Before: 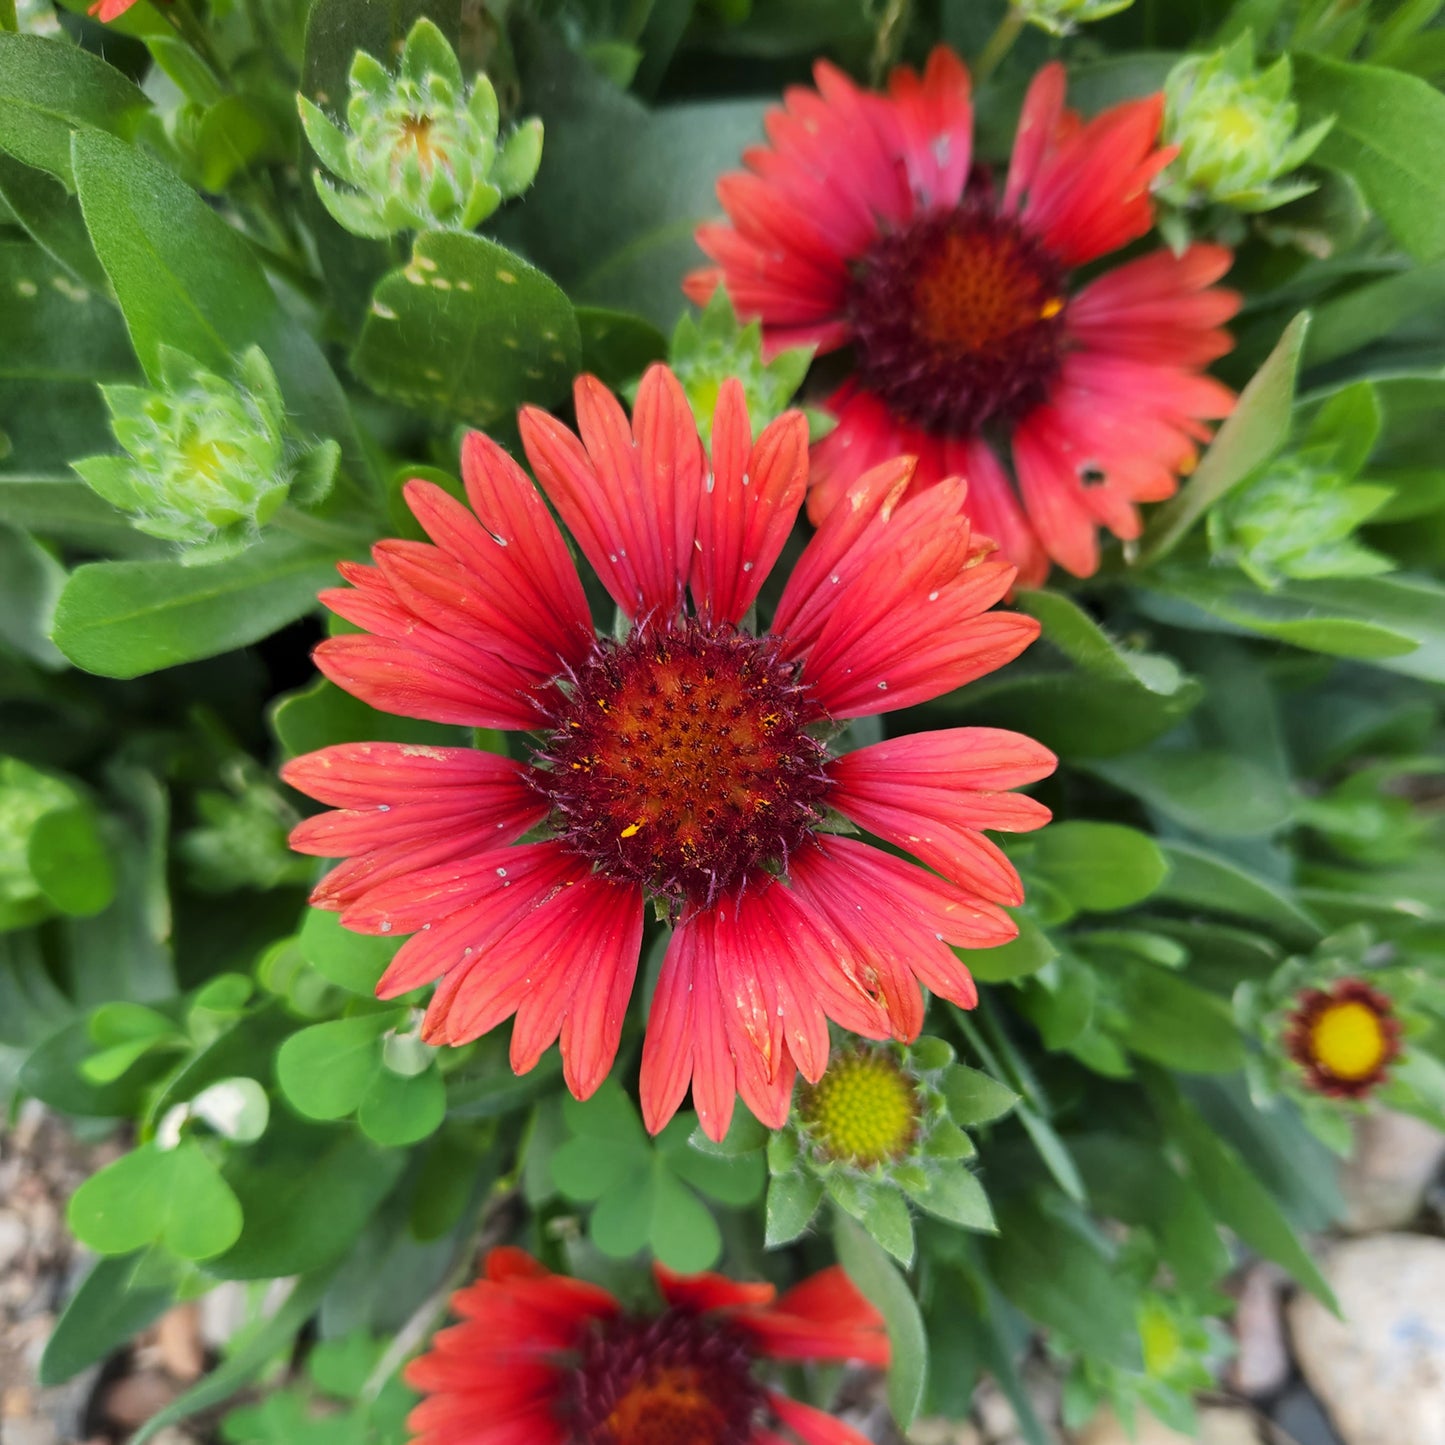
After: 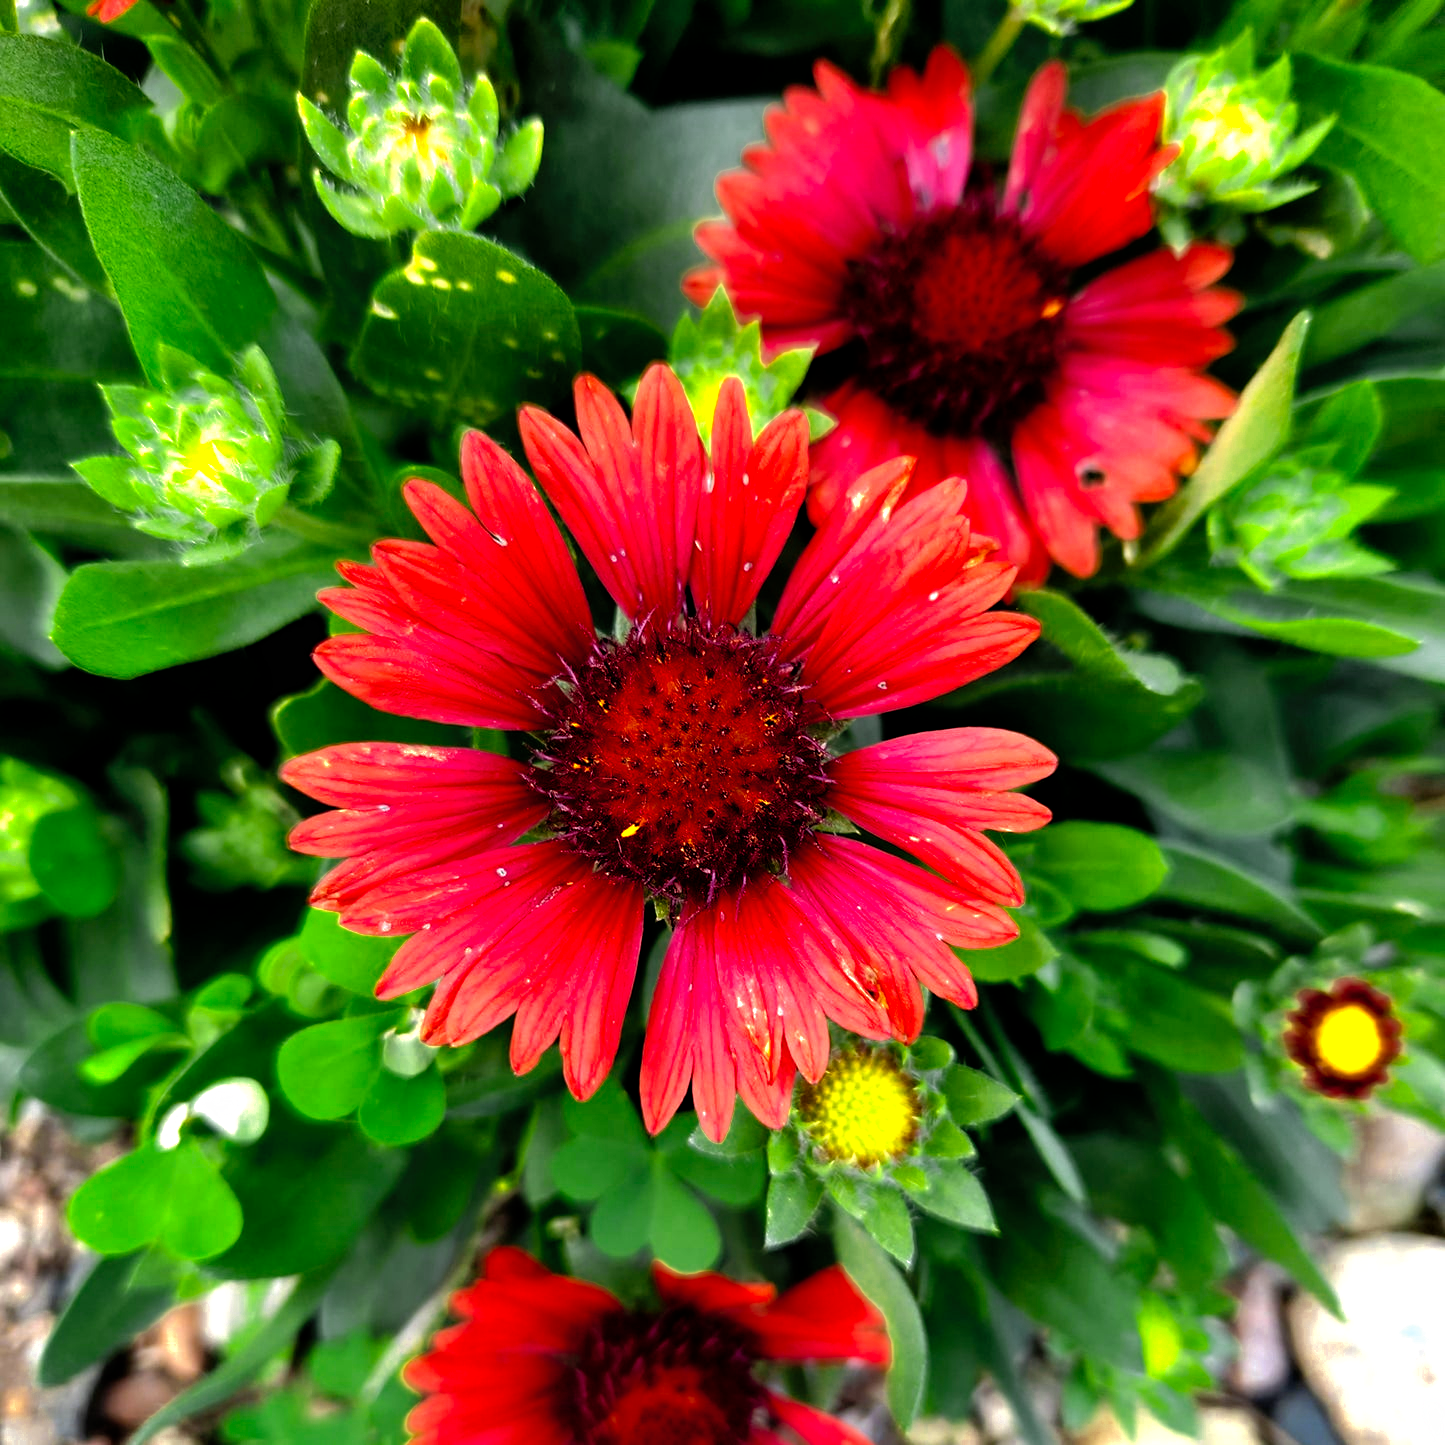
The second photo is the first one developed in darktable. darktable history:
filmic rgb: black relative exposure -8.29 EV, white relative exposure 2.21 EV, hardness 7.14, latitude 85.36%, contrast 1.698, highlights saturation mix -3.1%, shadows ↔ highlights balance -1.99%, preserve chrominance no, color science v5 (2021)
shadows and highlights: on, module defaults
color zones: curves: ch0 [(0, 0.485) (0.178, 0.476) (0.261, 0.623) (0.411, 0.403) (0.708, 0.603) (0.934, 0.412)]; ch1 [(0.003, 0.485) (0.149, 0.496) (0.229, 0.584) (0.326, 0.551) (0.484, 0.262) (0.757, 0.643)]
